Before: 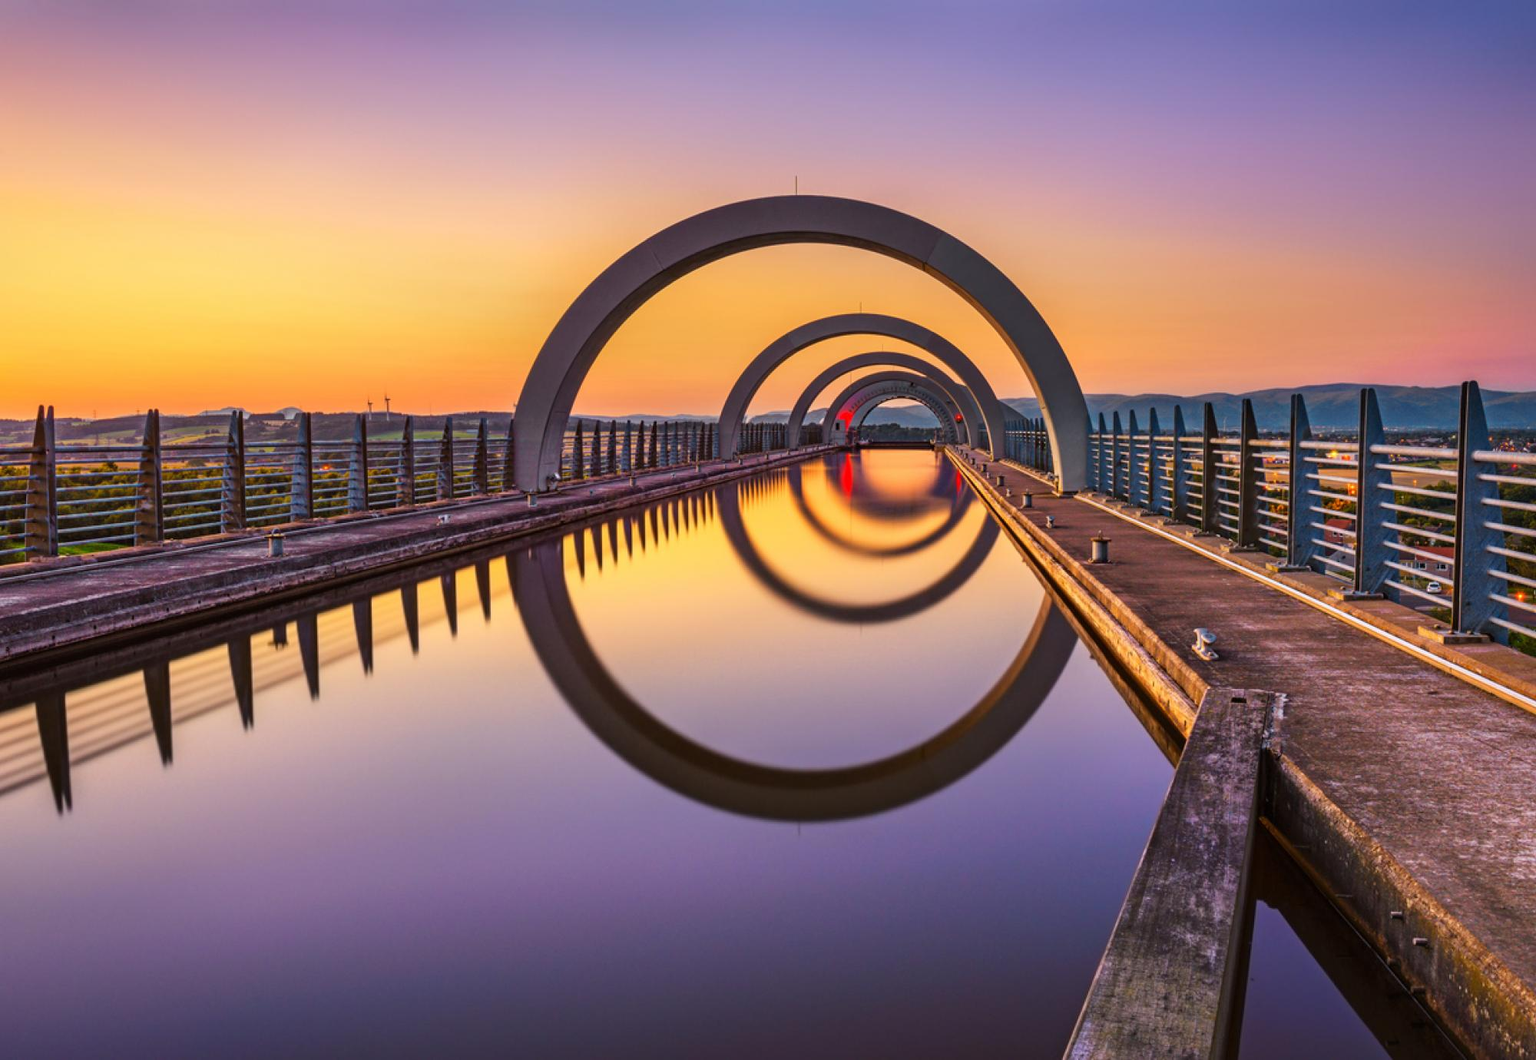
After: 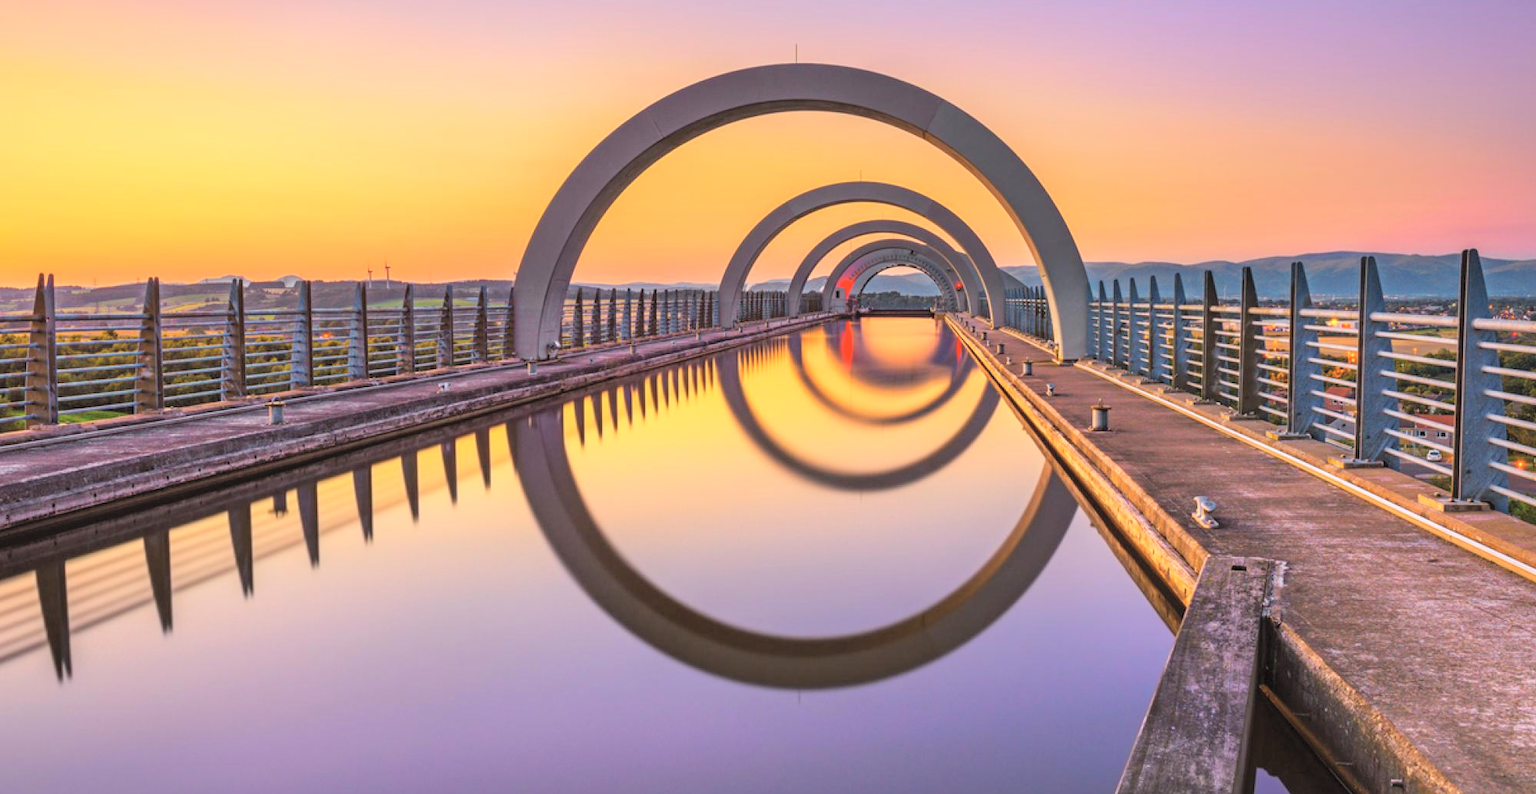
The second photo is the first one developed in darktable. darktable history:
tone equalizer: on, module defaults
contrast brightness saturation: brightness 0.28
crop and rotate: top 12.5%, bottom 12.5%
